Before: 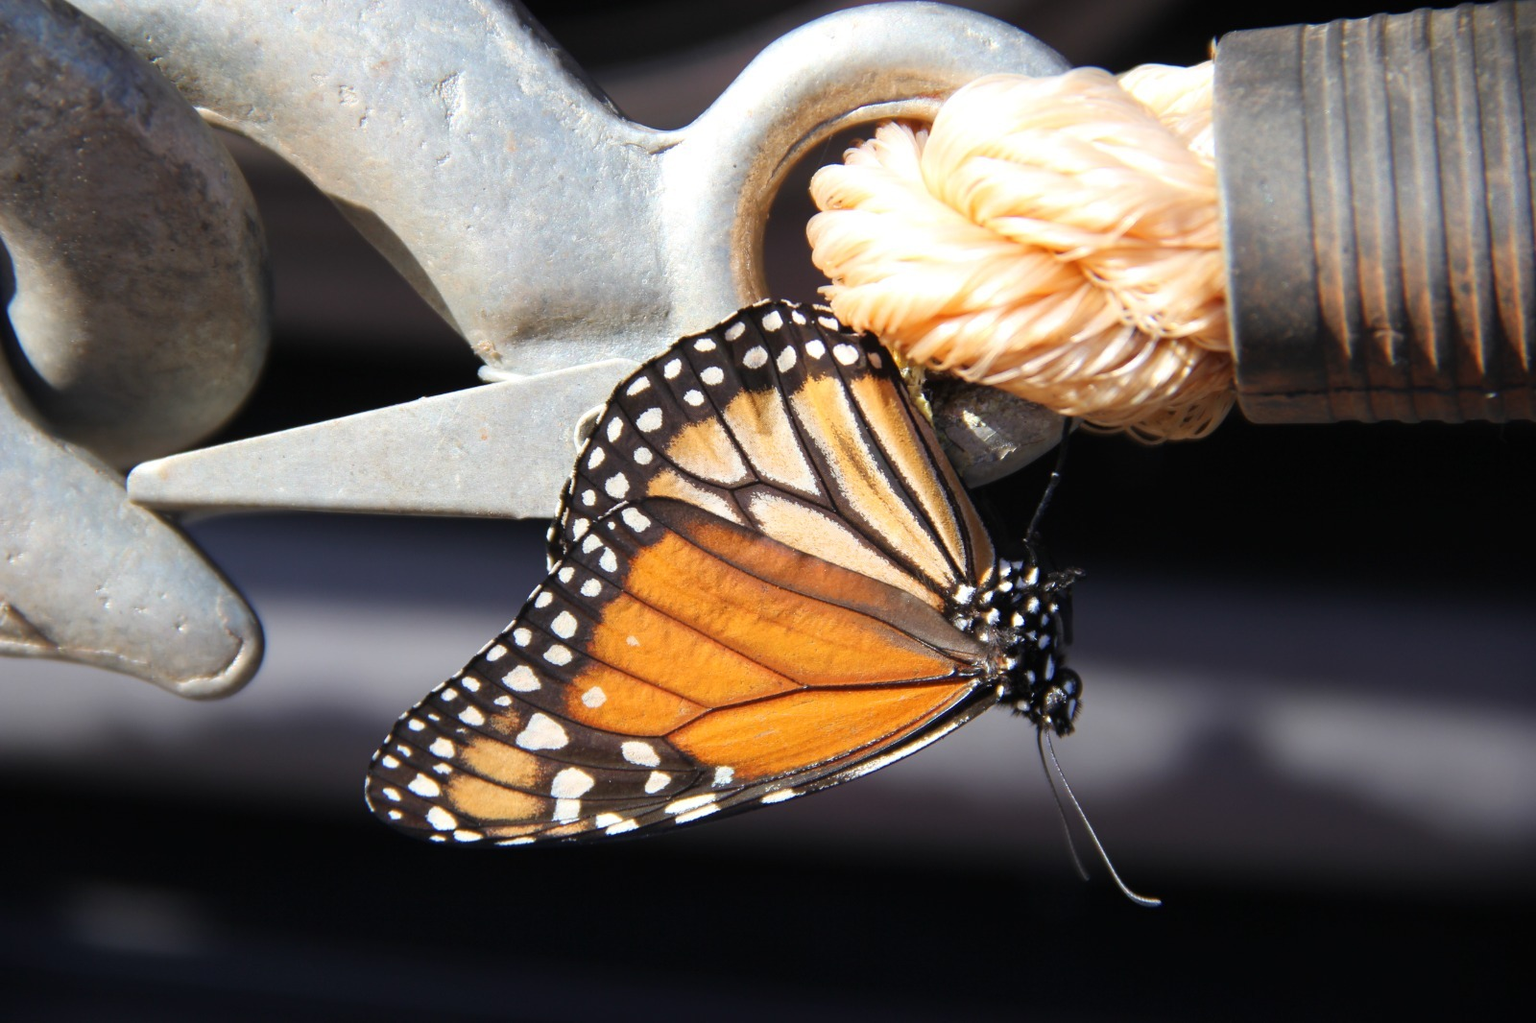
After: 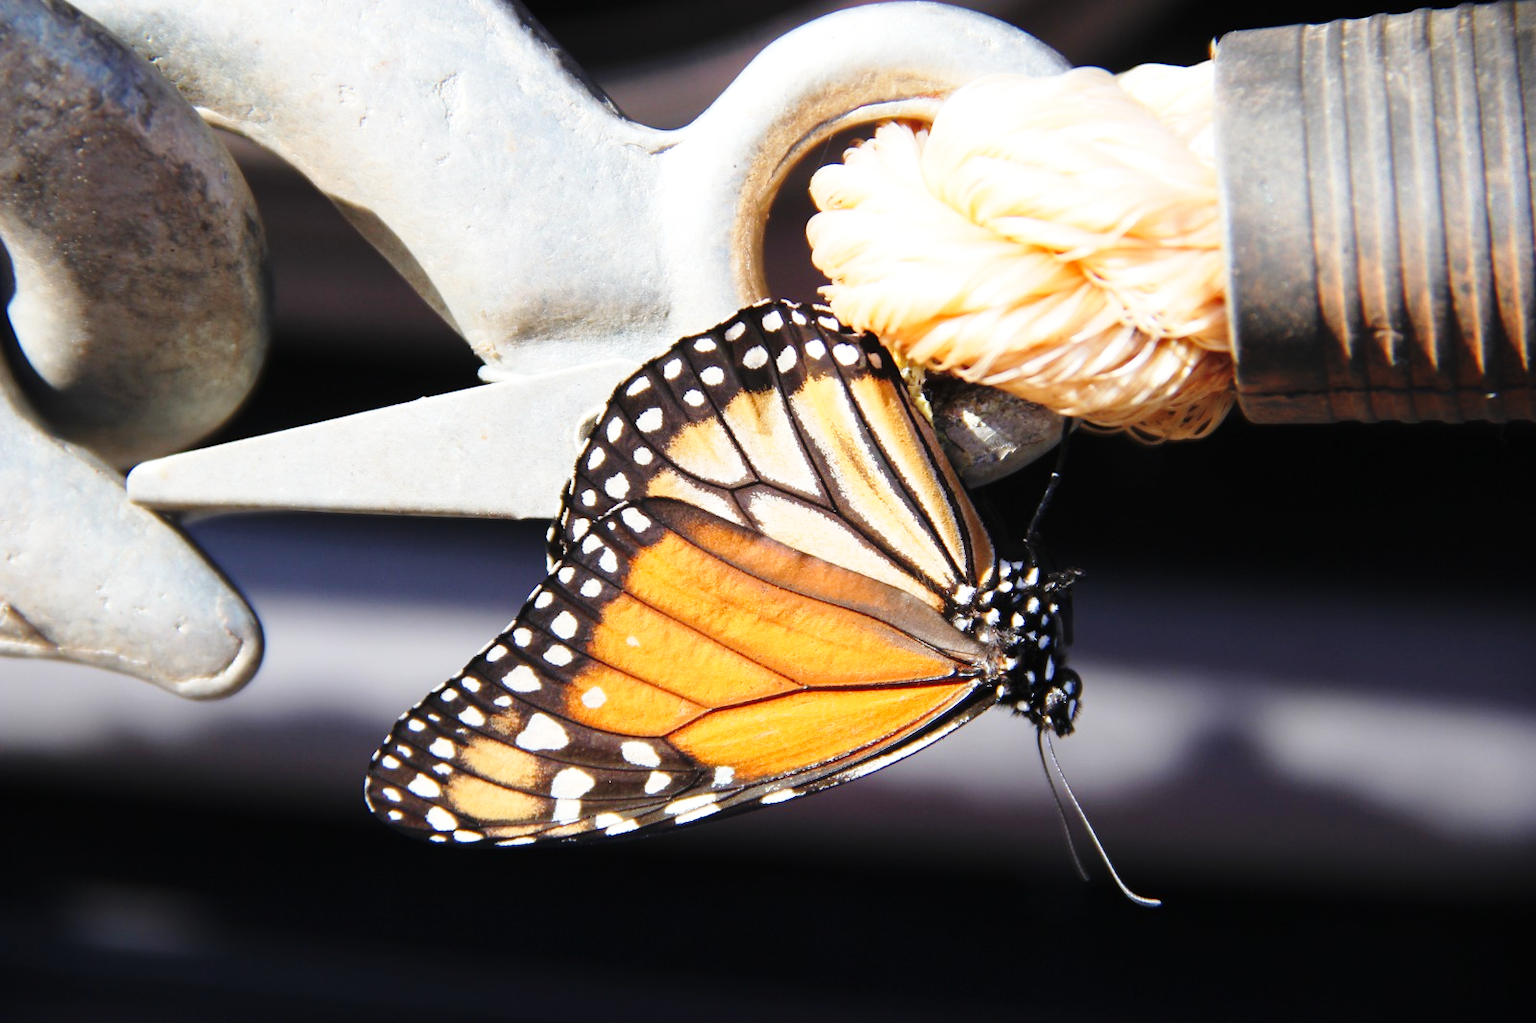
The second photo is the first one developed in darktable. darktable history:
contrast brightness saturation: saturation -0.05
base curve: curves: ch0 [(0, 0) (0.028, 0.03) (0.121, 0.232) (0.46, 0.748) (0.859, 0.968) (1, 1)], preserve colors none
